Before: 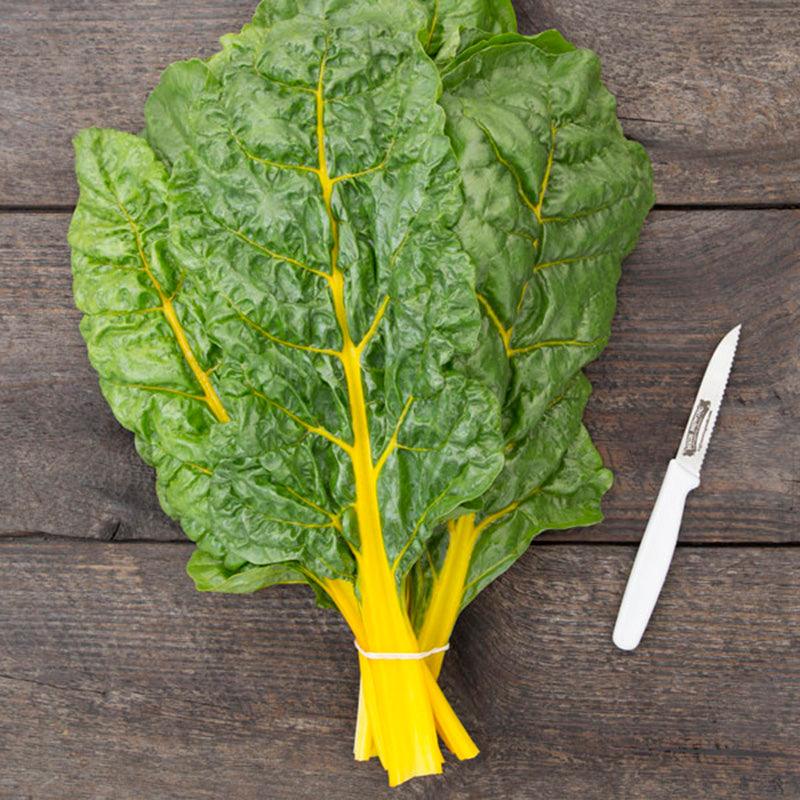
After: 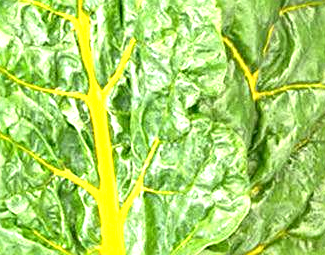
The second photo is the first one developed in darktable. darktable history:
crop: left 31.789%, top 32.142%, right 27.551%, bottom 35.955%
exposure: black level correction 0, exposure 1.616 EV, compensate highlight preservation false
sharpen: on, module defaults
